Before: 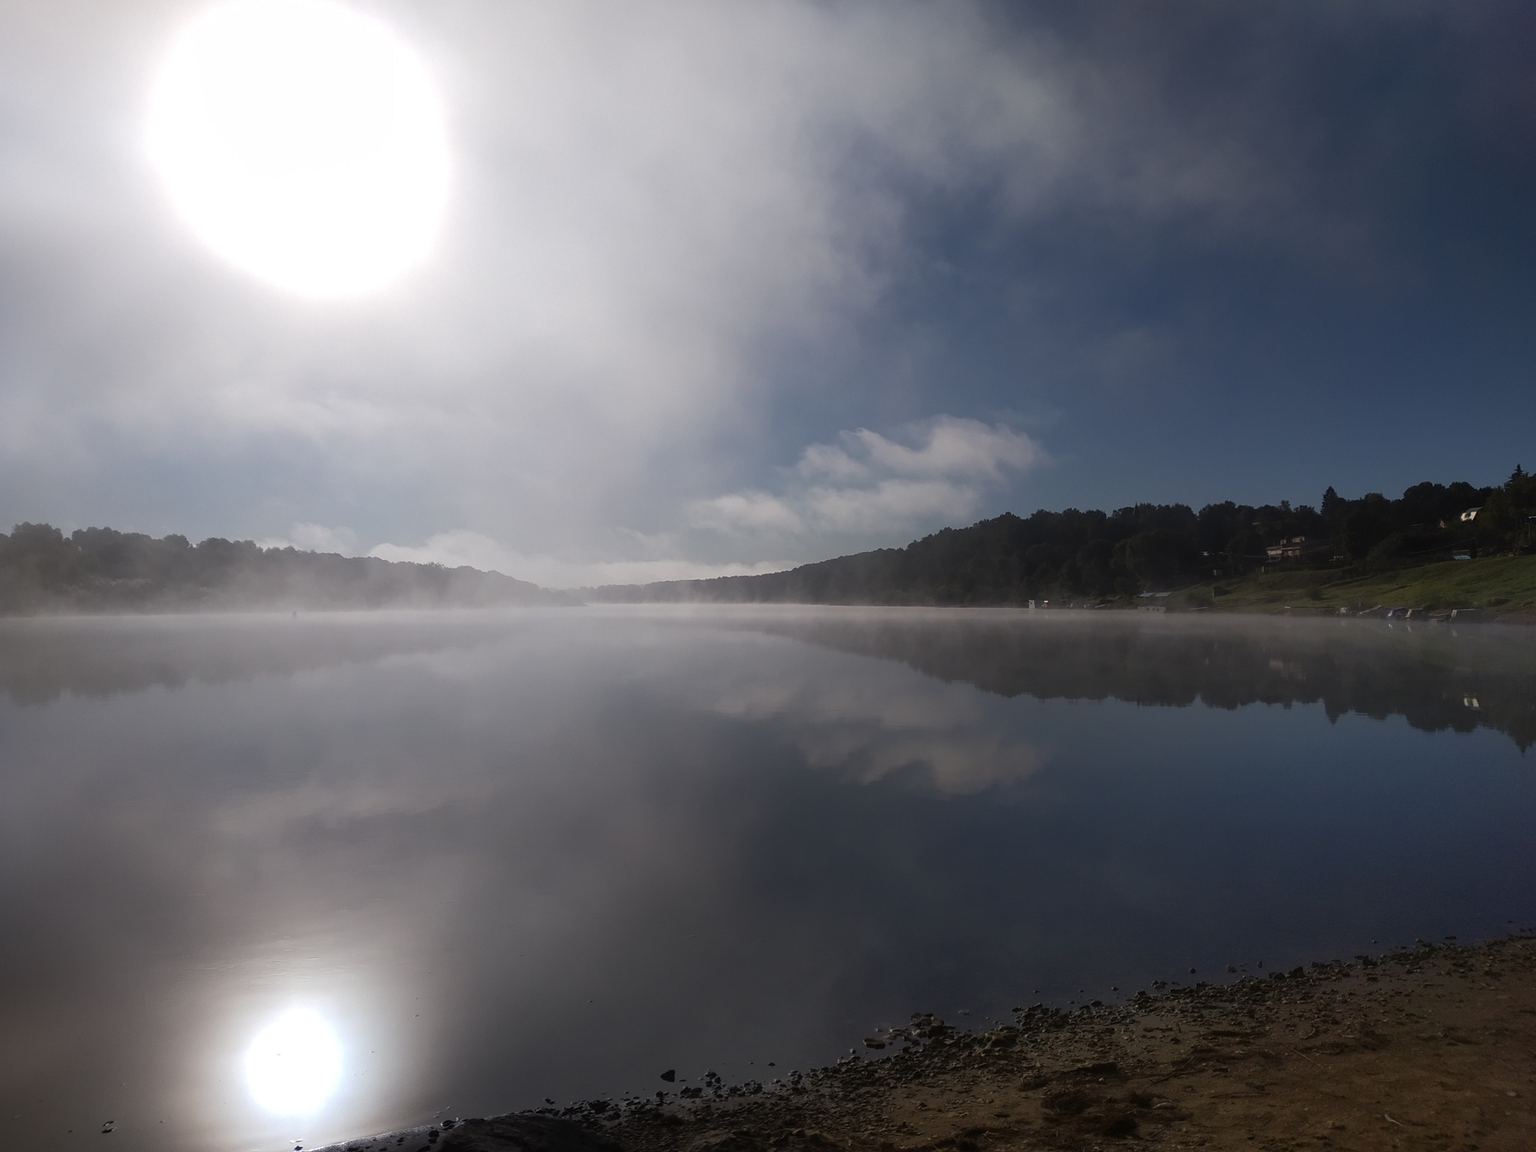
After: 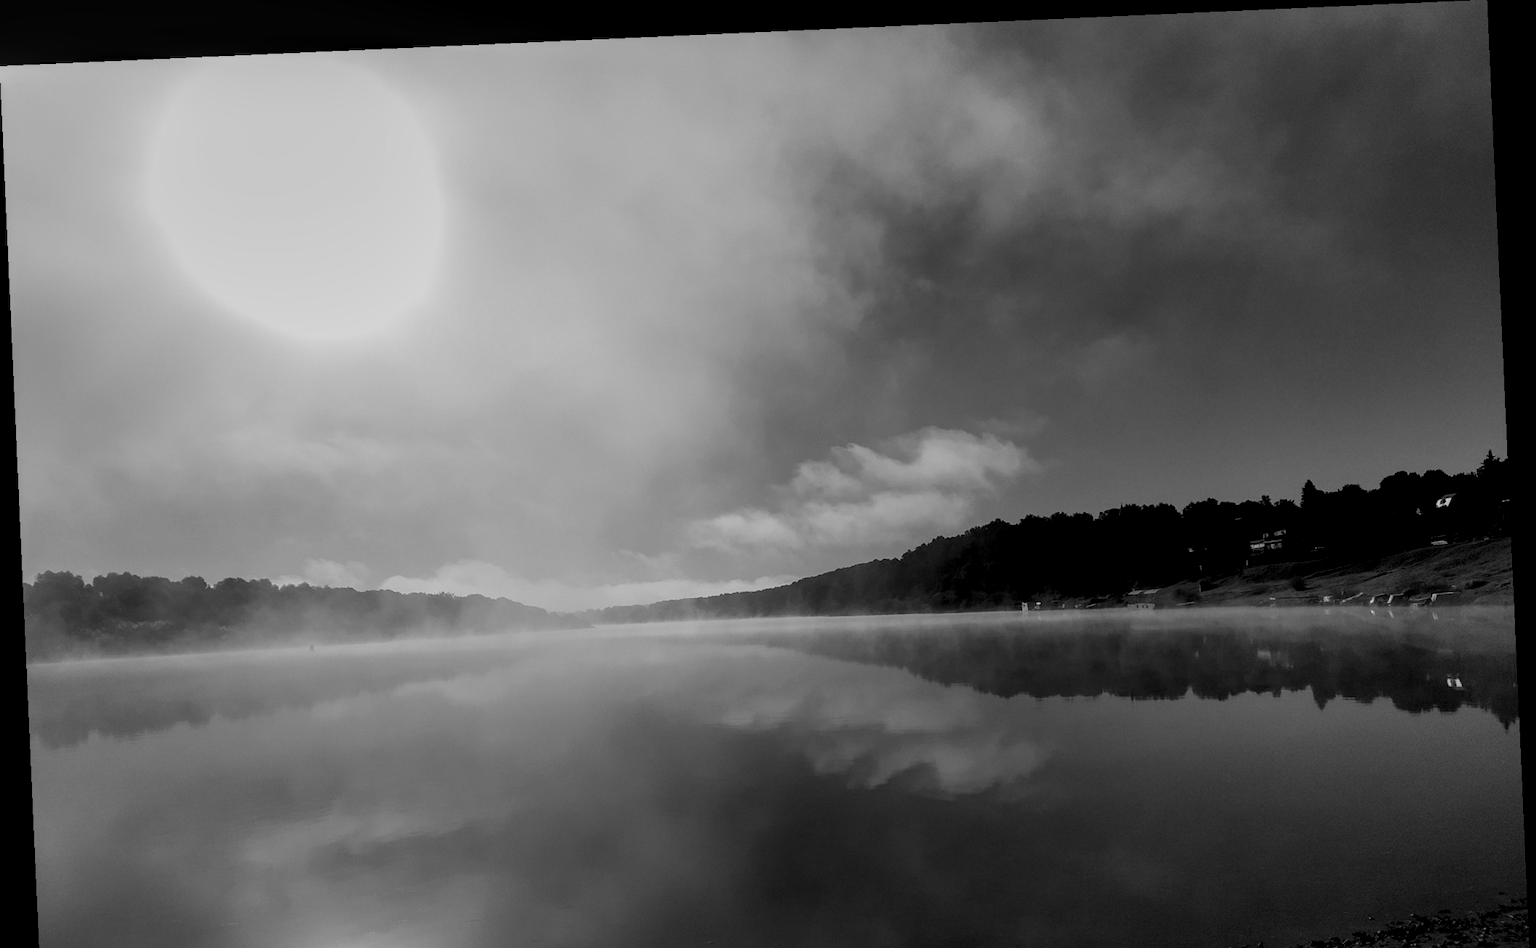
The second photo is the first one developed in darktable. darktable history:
filmic rgb: black relative exposure -7.65 EV, white relative exposure 4.56 EV, hardness 3.61
monochrome: size 3.1
shadows and highlights: radius 125.46, shadows 30.51, highlights -30.51, low approximation 0.01, soften with gaussian
crop: bottom 19.644%
exposure: black level correction 0.001, exposure -0.2 EV, compensate highlight preservation false
rotate and perspective: rotation -2.56°, automatic cropping off
local contrast: detail 160%
